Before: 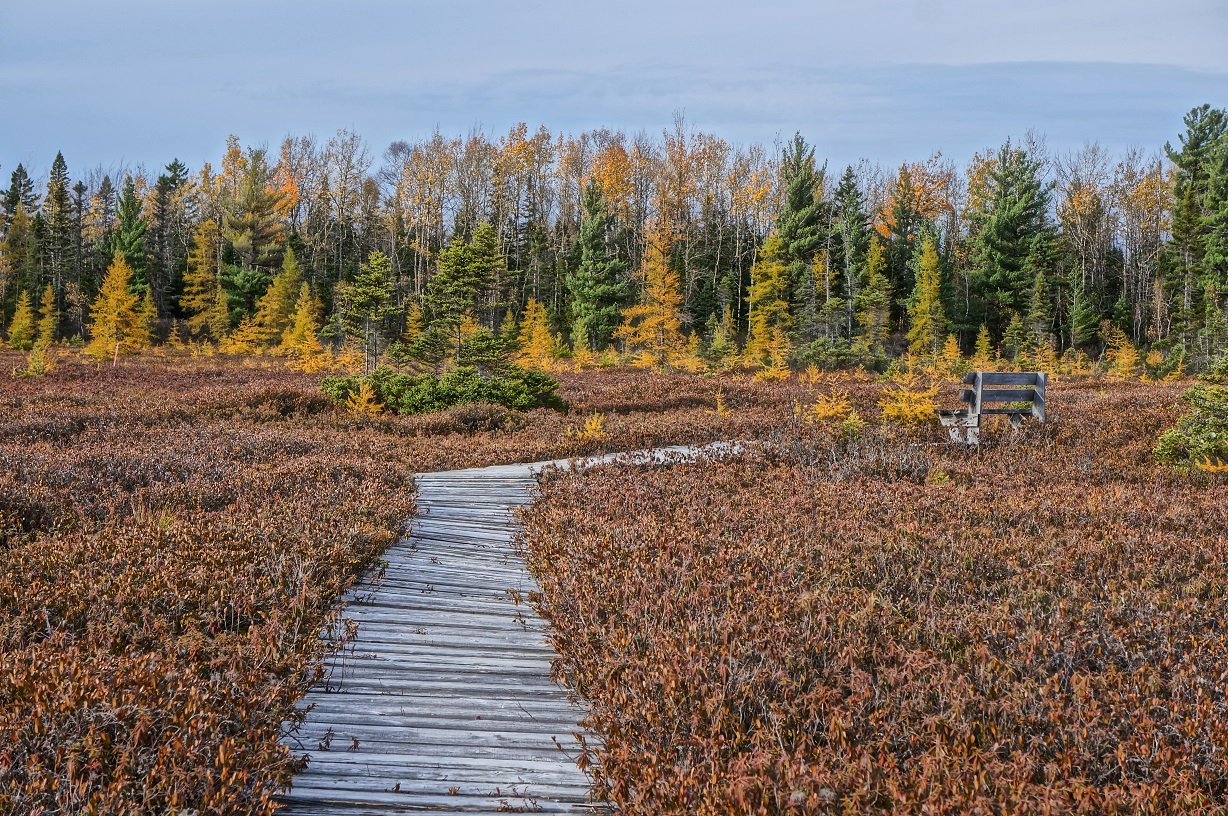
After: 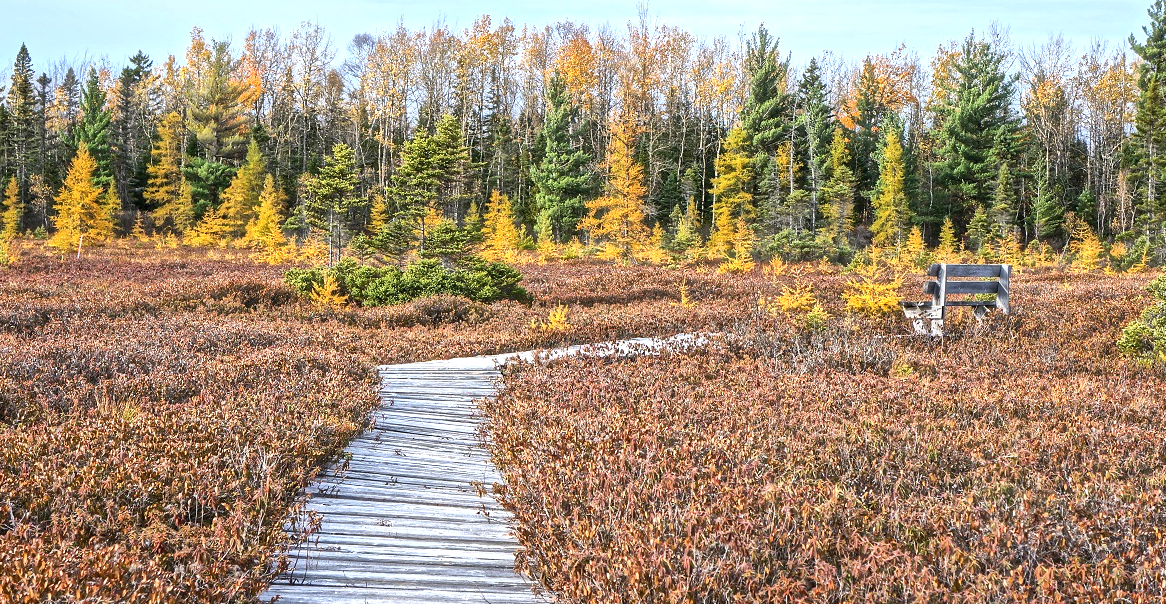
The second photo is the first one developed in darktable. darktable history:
crop and rotate: left 2.991%, top 13.302%, right 1.981%, bottom 12.636%
exposure: black level correction 0, exposure 1 EV, compensate exposure bias true, compensate highlight preservation false
